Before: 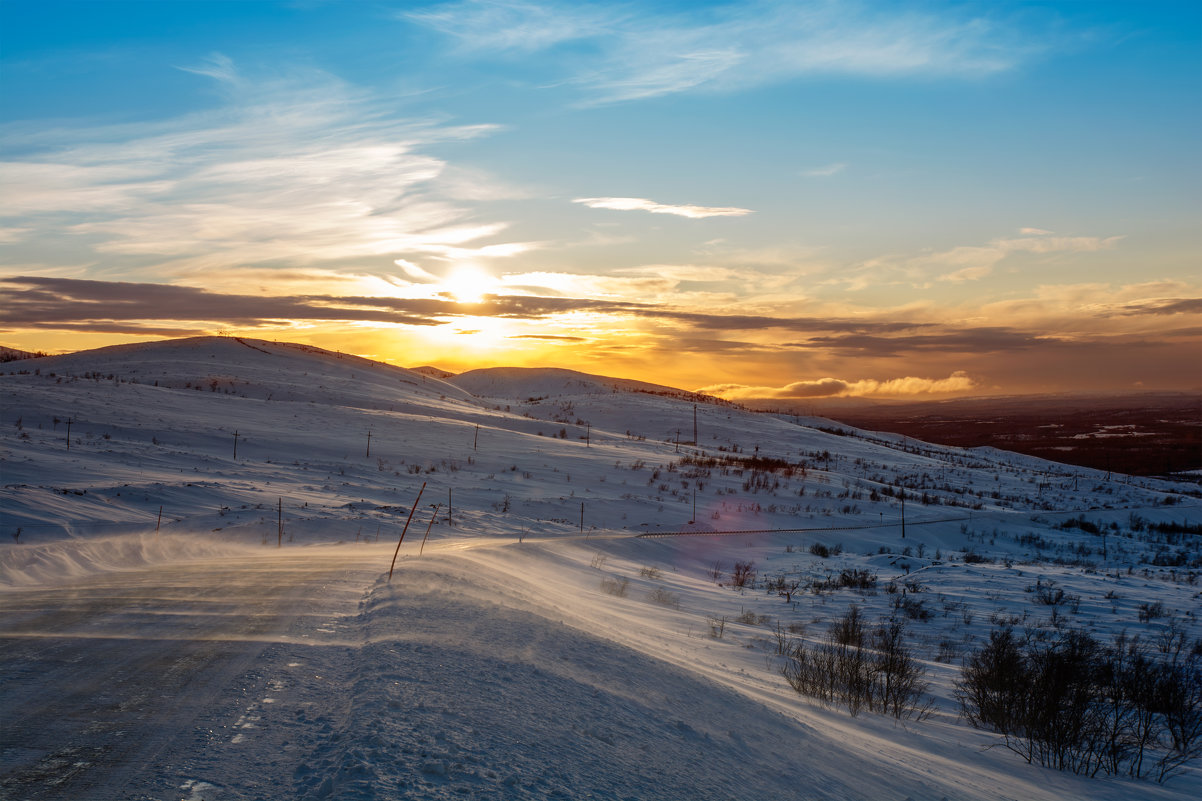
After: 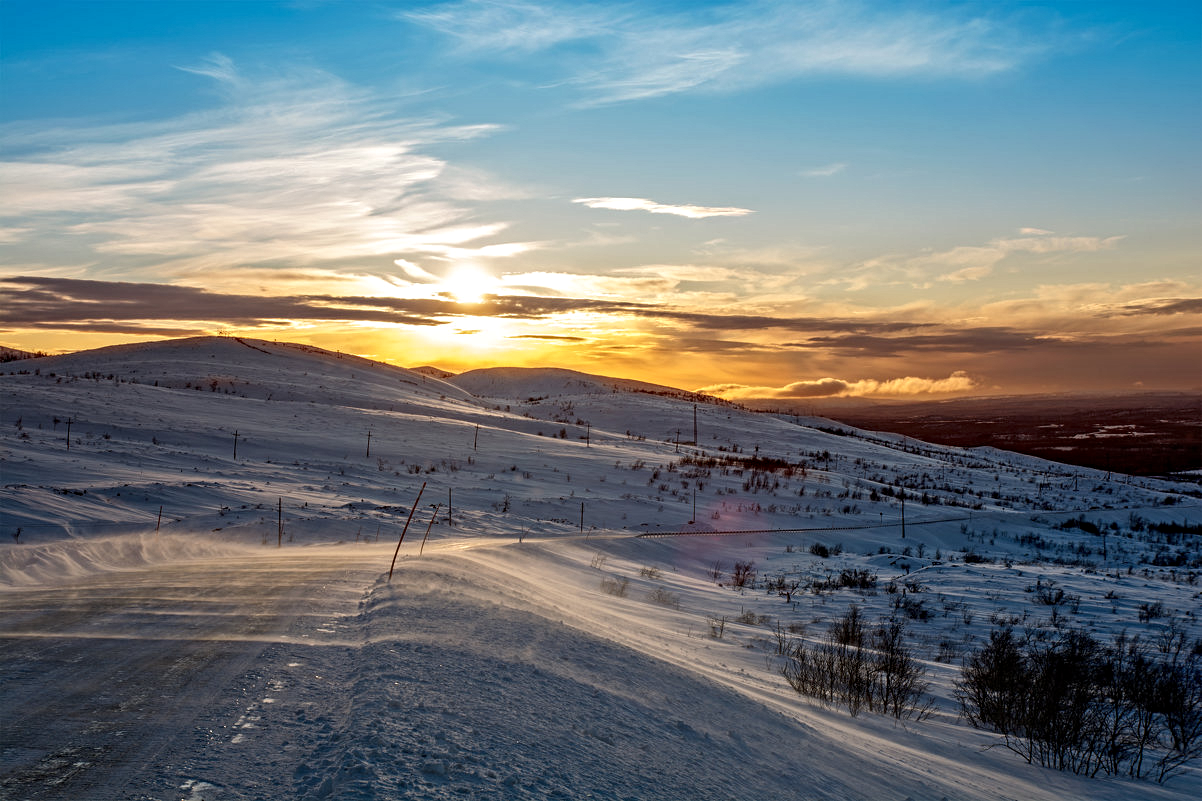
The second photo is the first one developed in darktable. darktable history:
contrast equalizer: octaves 7, y [[0.502, 0.517, 0.543, 0.576, 0.611, 0.631], [0.5 ×6], [0.5 ×6], [0 ×6], [0 ×6]]
